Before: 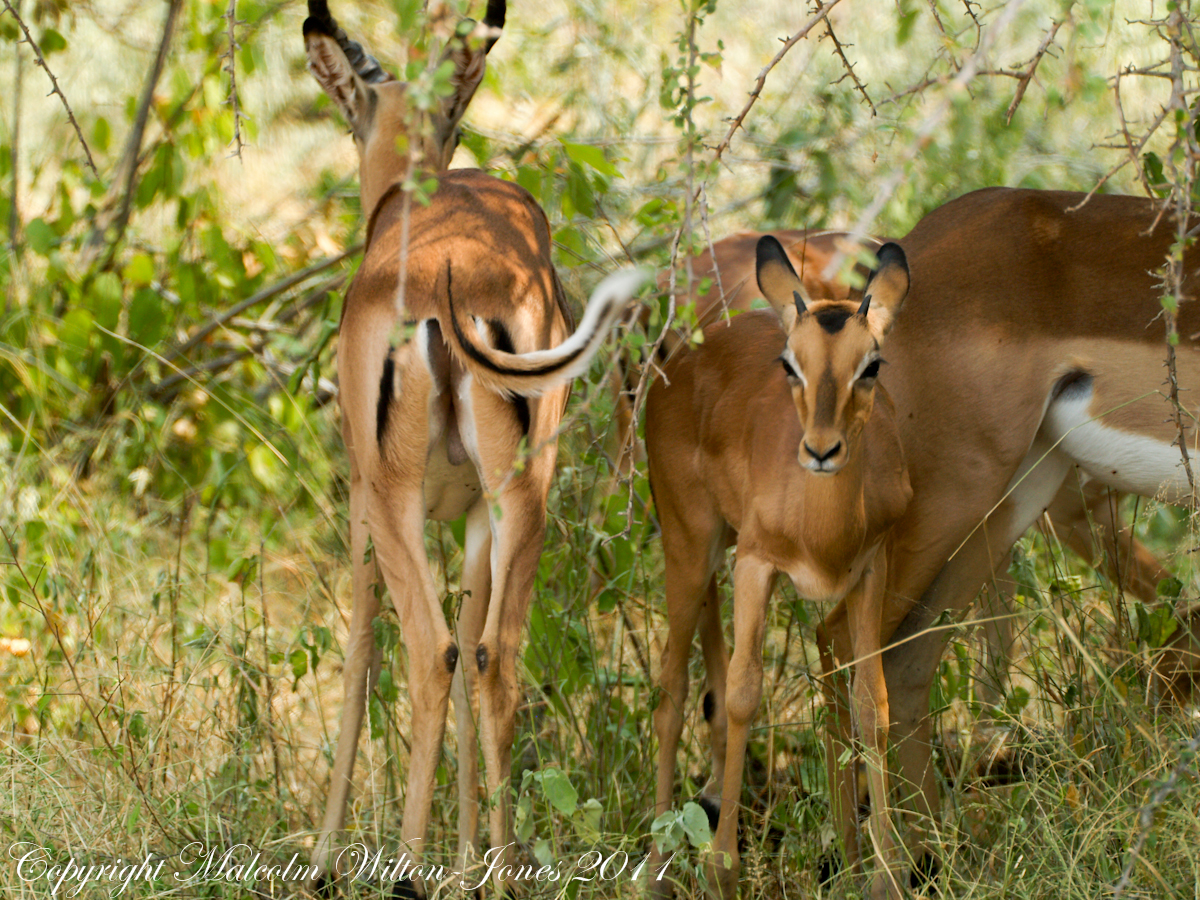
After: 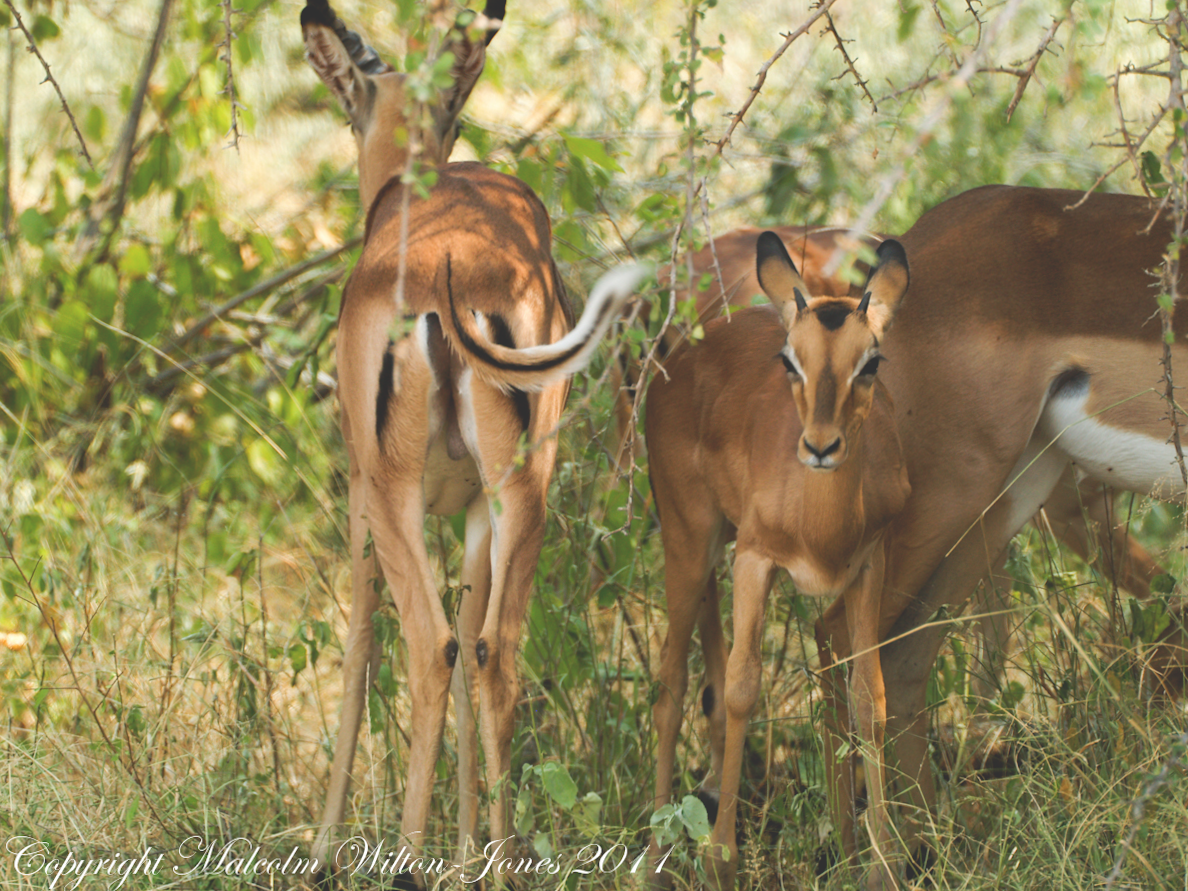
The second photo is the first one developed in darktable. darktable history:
rotate and perspective: rotation 0.174°, lens shift (vertical) 0.013, lens shift (horizontal) 0.019, shear 0.001, automatic cropping original format, crop left 0.007, crop right 0.991, crop top 0.016, crop bottom 0.997
exposure: black level correction -0.03, compensate highlight preservation false
